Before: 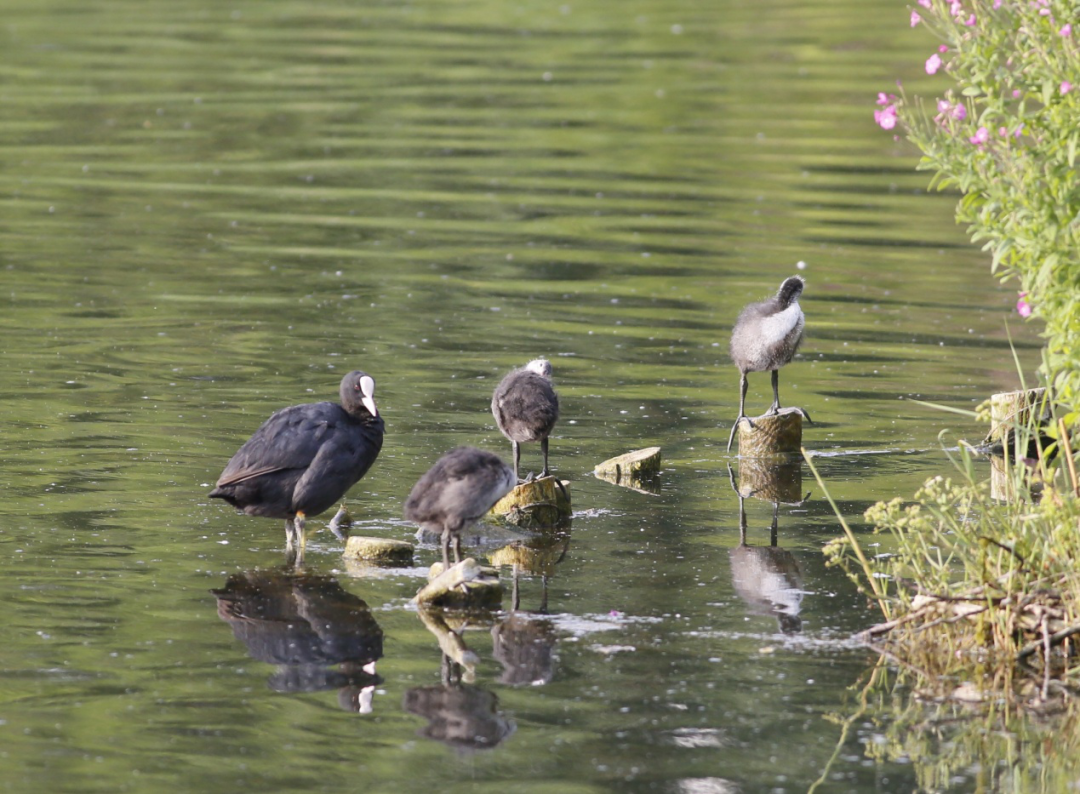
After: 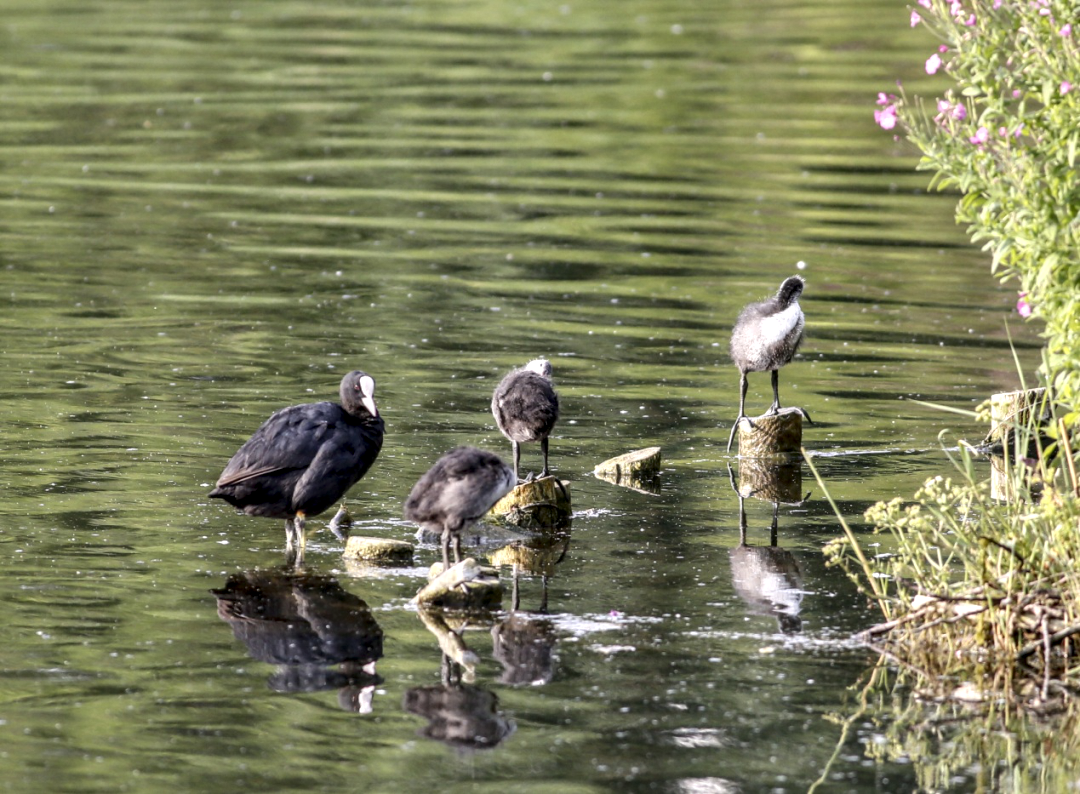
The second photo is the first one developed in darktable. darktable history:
local contrast: highlights 4%, shadows 7%, detail 182%
